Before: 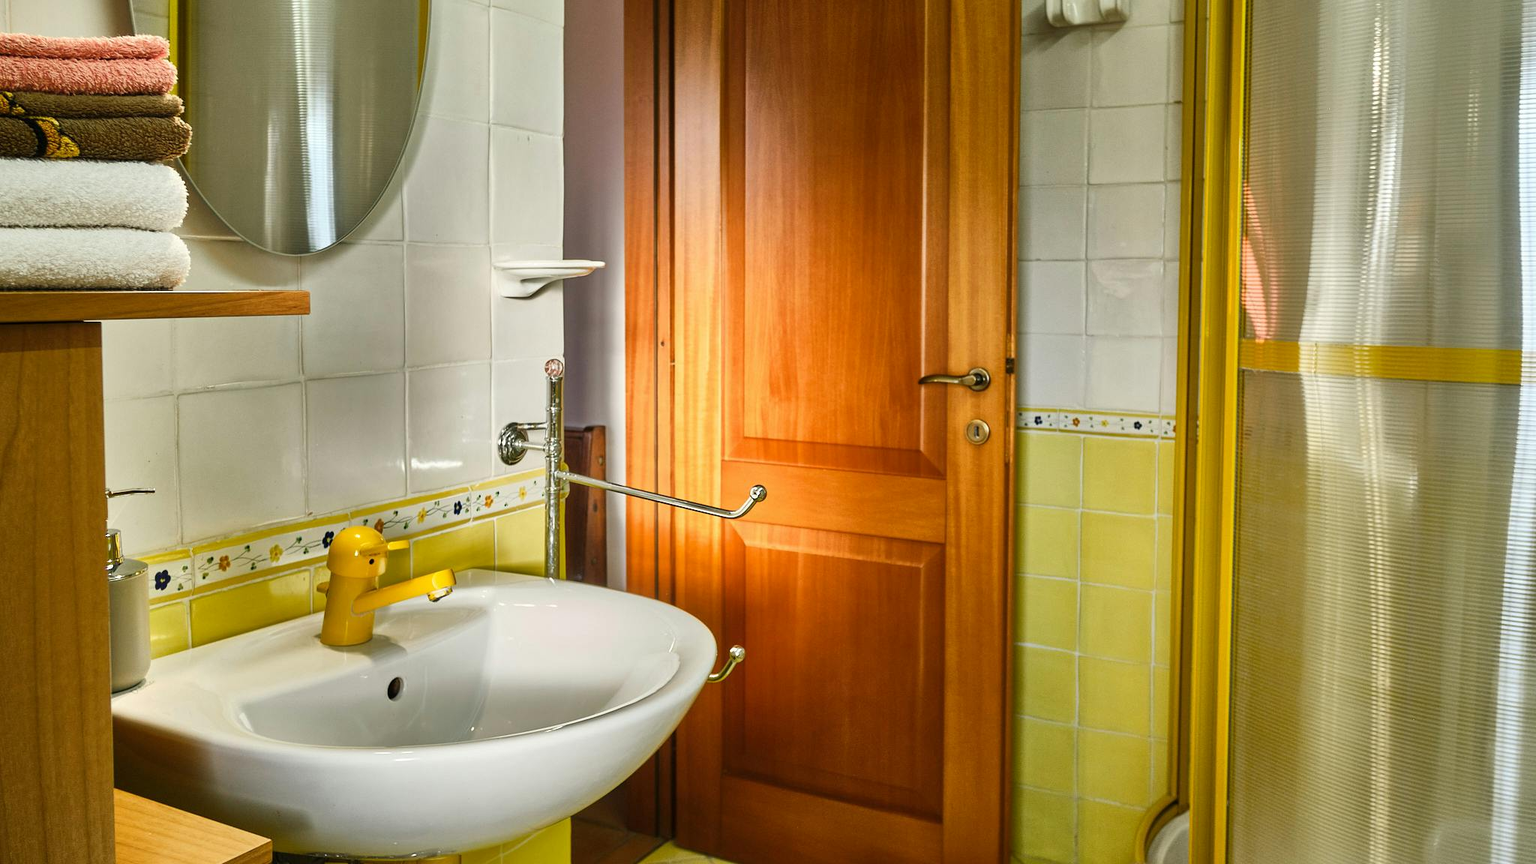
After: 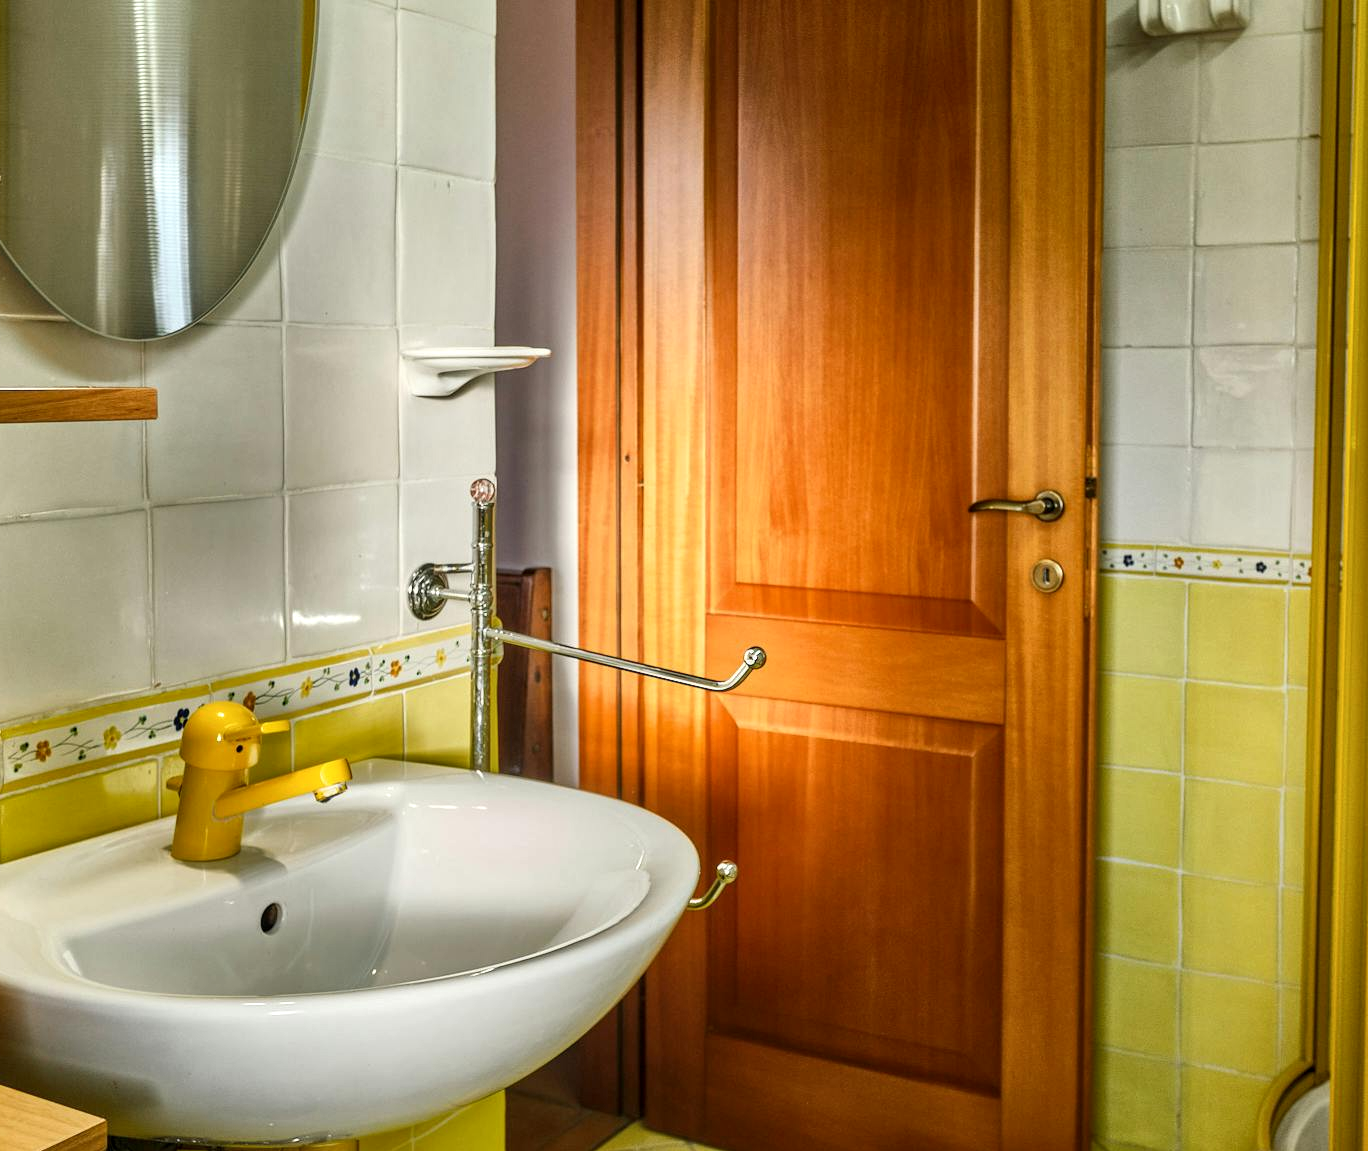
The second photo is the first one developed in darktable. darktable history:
local contrast: on, module defaults
crop and rotate: left 12.514%, right 20.677%
